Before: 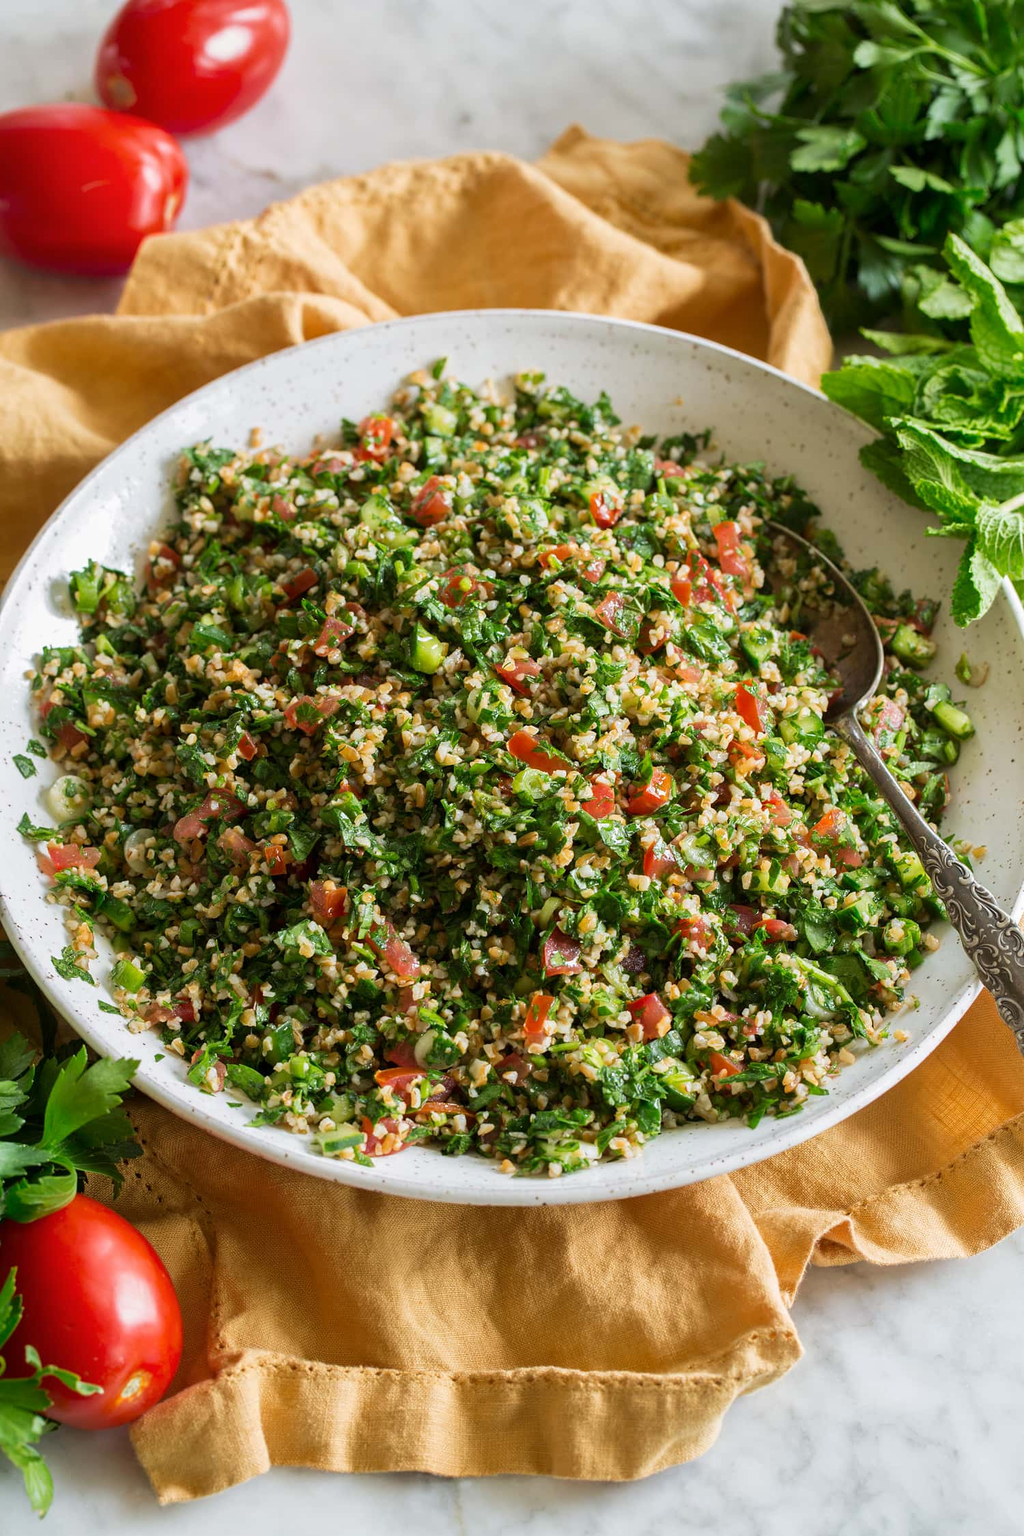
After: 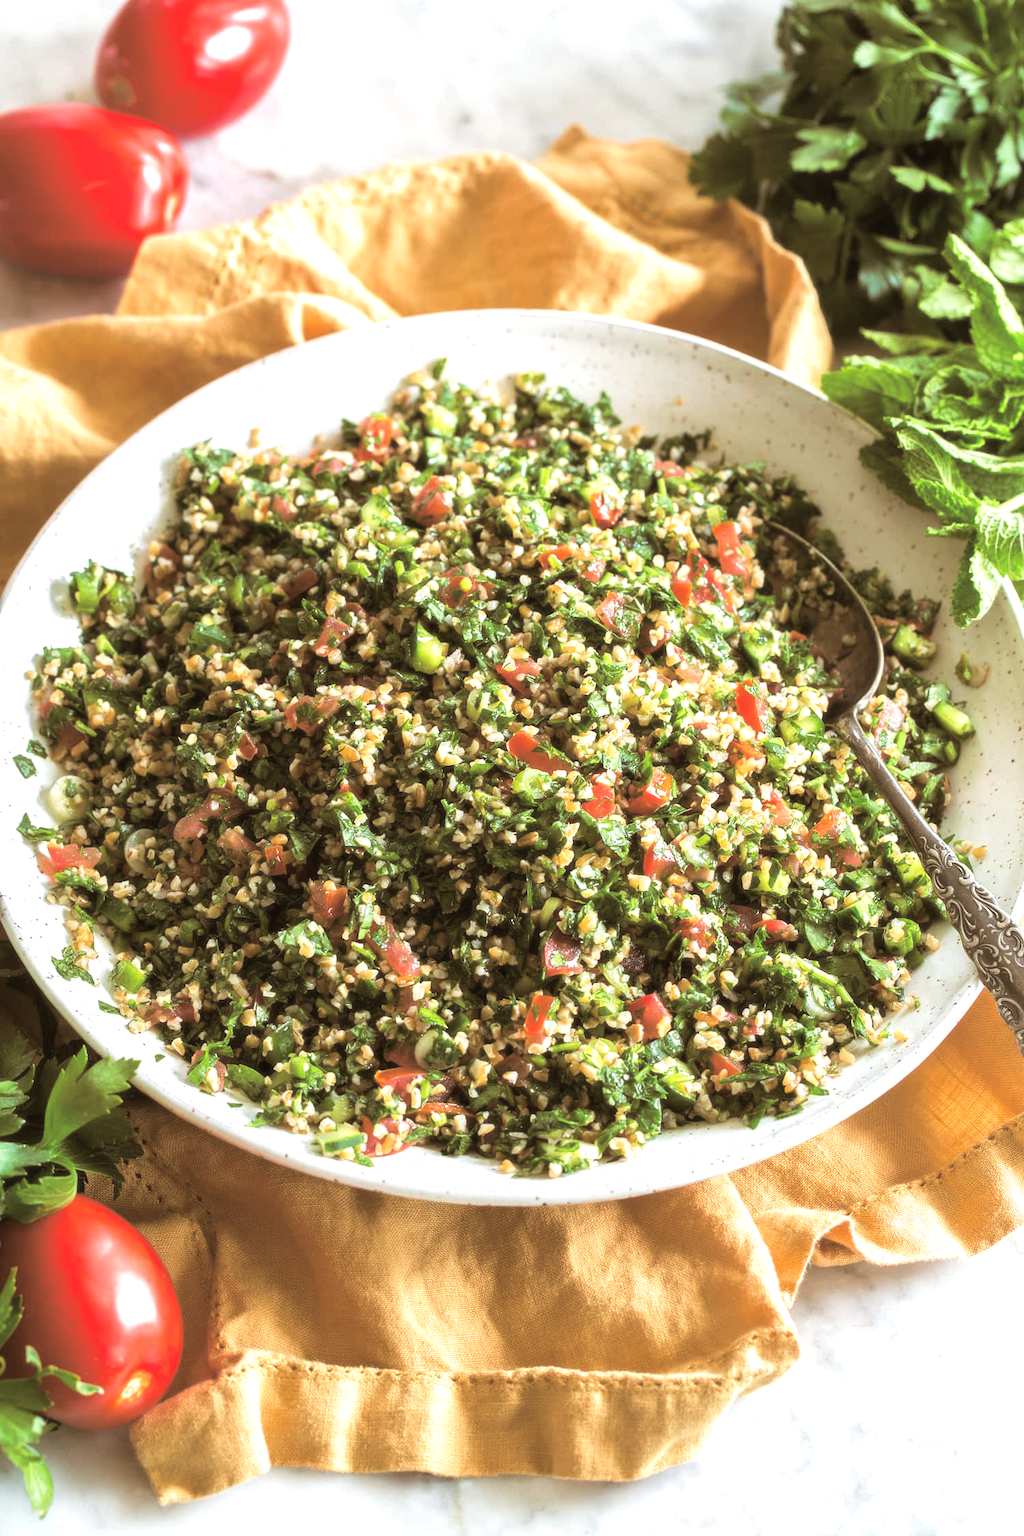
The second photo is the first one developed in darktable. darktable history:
split-toning: shadows › hue 32.4°, shadows › saturation 0.51, highlights › hue 180°, highlights › saturation 0, balance -60.17, compress 55.19%
soften: size 10%, saturation 50%, brightness 0.2 EV, mix 10%
exposure: black level correction -0.002, exposure 0.708 EV, compensate exposure bias true, compensate highlight preservation false
